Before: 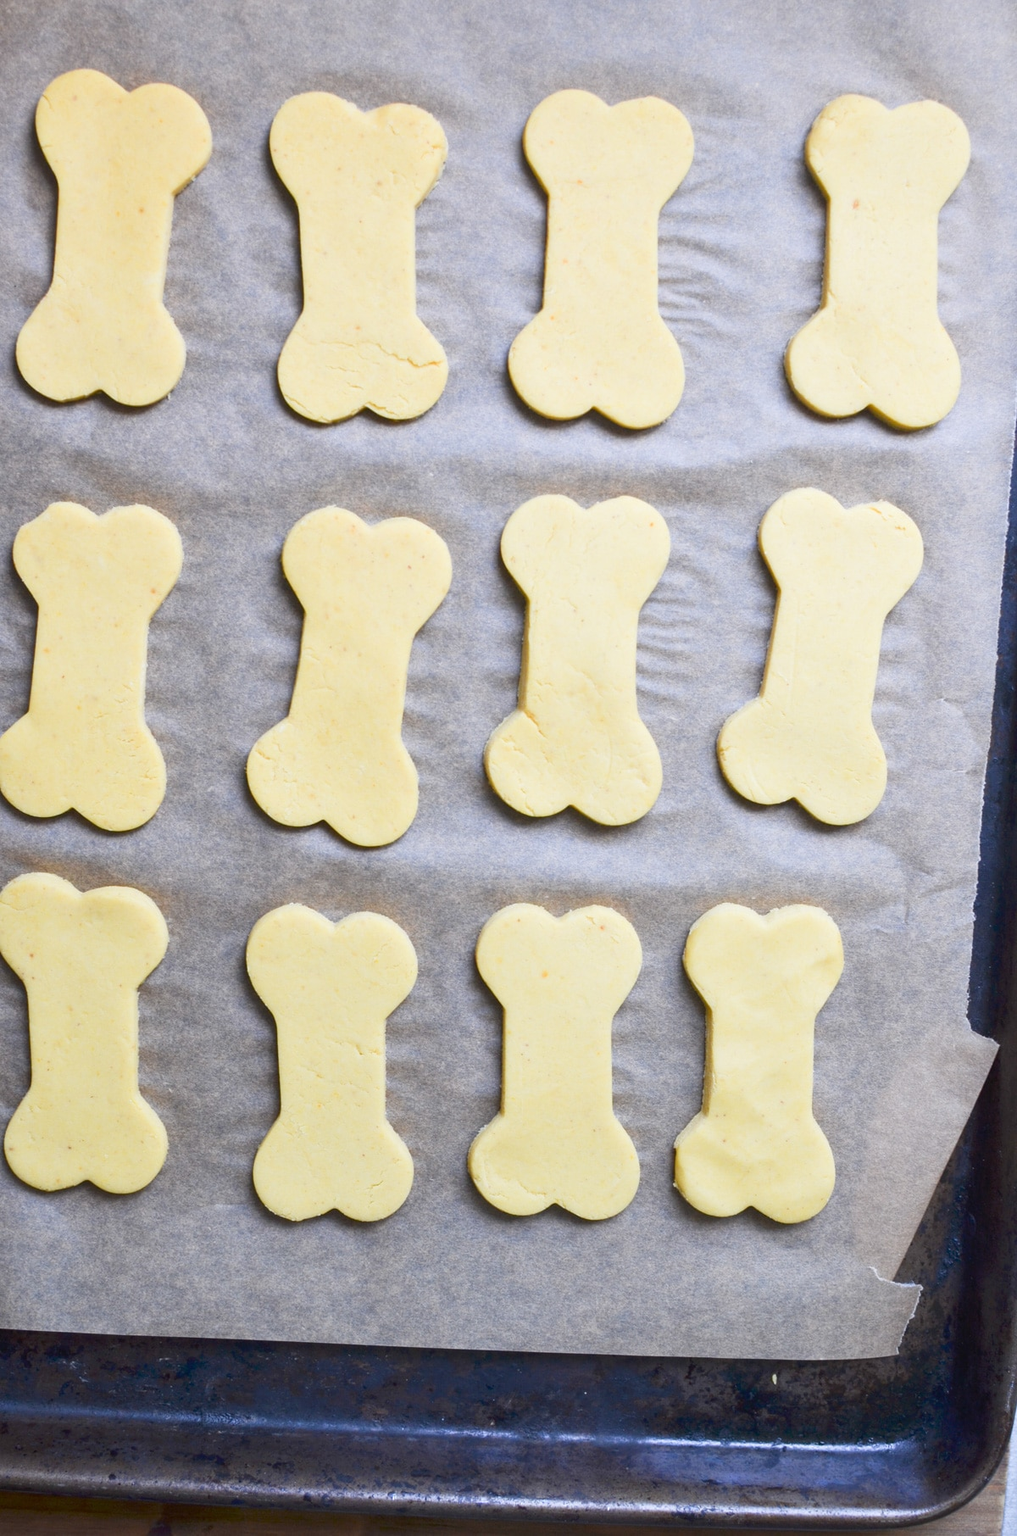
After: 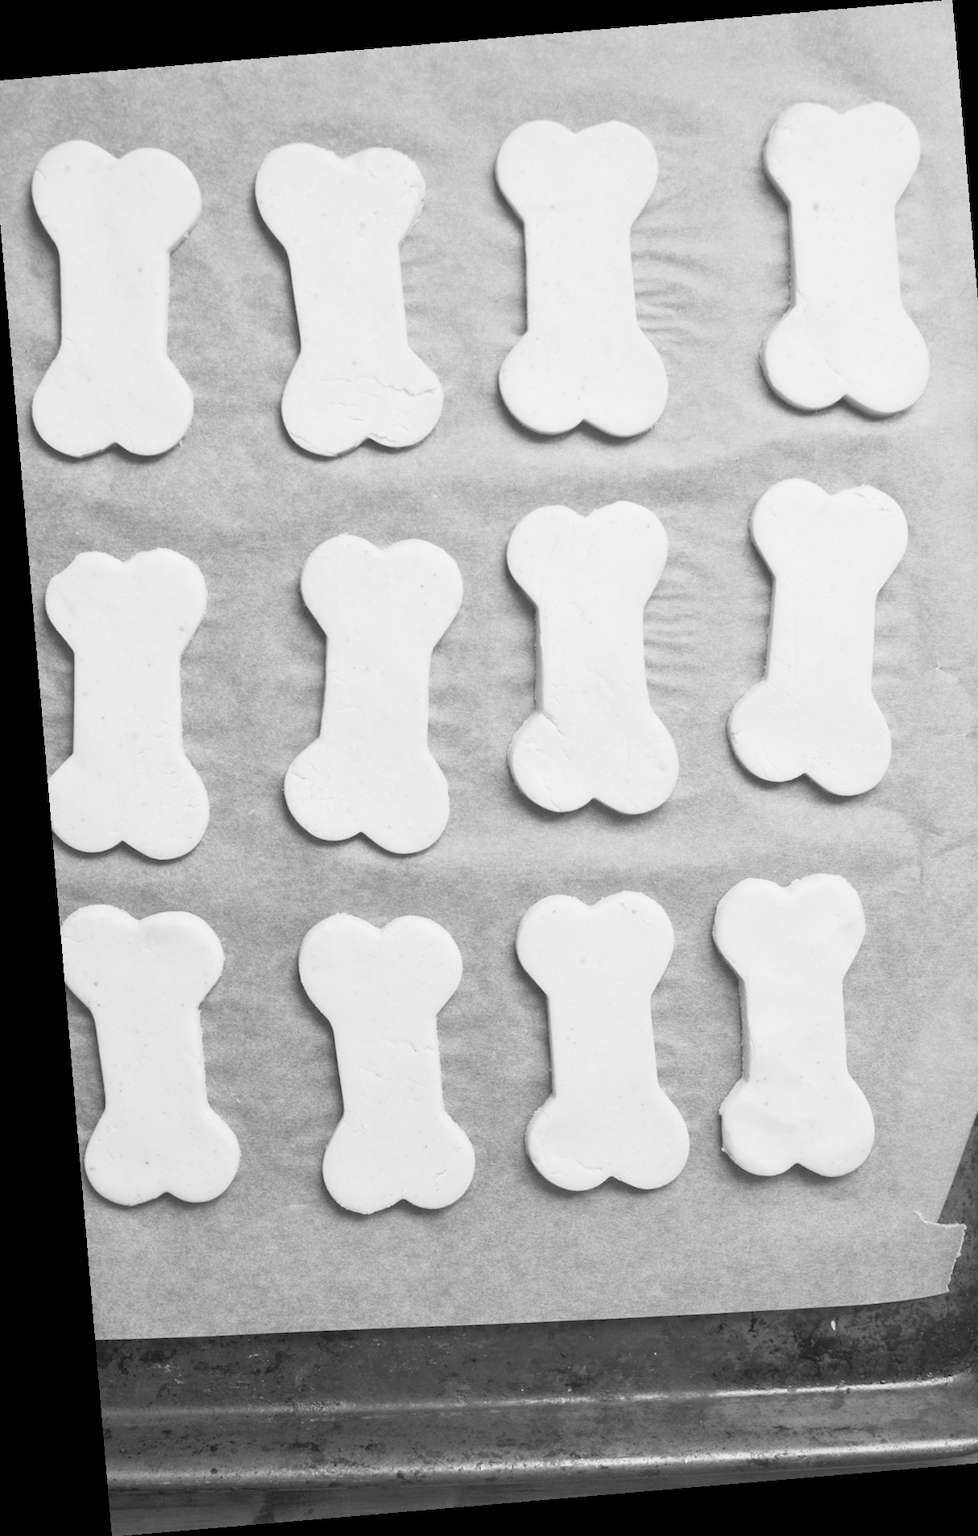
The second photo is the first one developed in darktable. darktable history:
contrast brightness saturation: contrast 0.03, brightness 0.06, saturation 0.13
levels: levels [0, 0.43, 0.984]
crop and rotate: left 1.088%, right 8.807%
rotate and perspective: rotation -4.86°, automatic cropping off
color correction: saturation 1.1
color calibration: output R [1.063, -0.012, -0.003, 0], output B [-0.079, 0.047, 1, 0], illuminant custom, x 0.46, y 0.43, temperature 2642.66 K
monochrome: a 2.21, b -1.33, size 2.2
